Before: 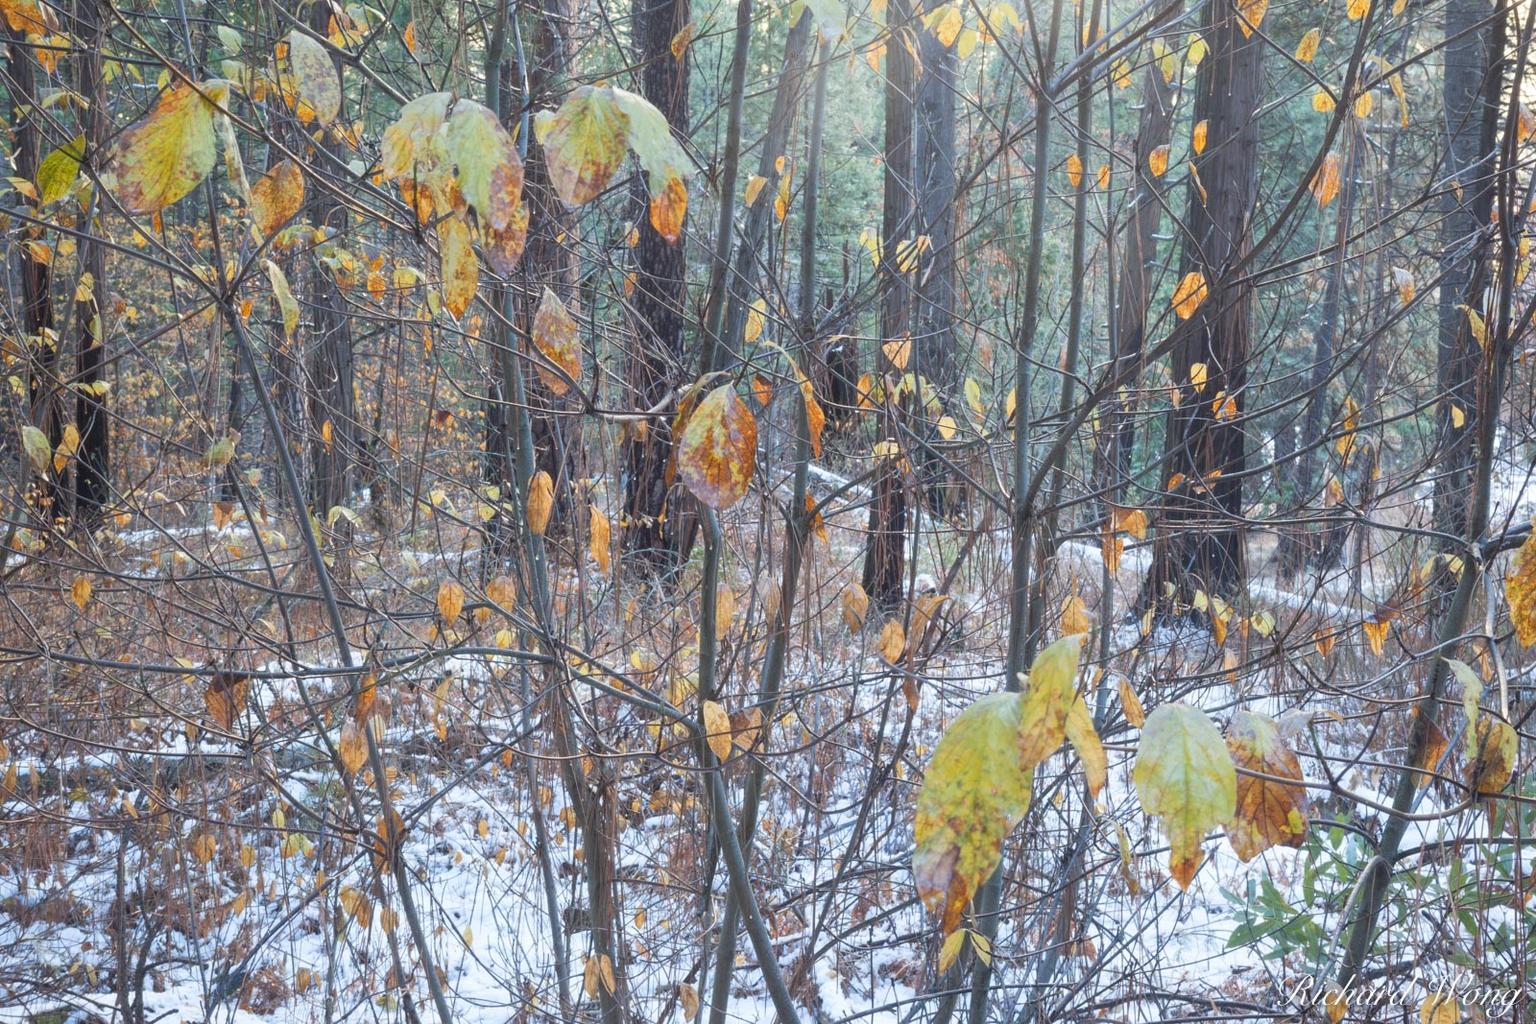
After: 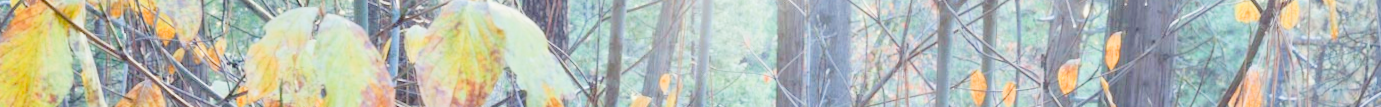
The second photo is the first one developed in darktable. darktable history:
crop and rotate: left 9.644%, top 9.491%, right 6.021%, bottom 80.509%
filmic rgb: black relative exposure -7.65 EV, white relative exposure 4.56 EV, hardness 3.61
rgb levels: levels [[0.01, 0.419, 0.839], [0, 0.5, 1], [0, 0.5, 1]]
contrast equalizer: y [[0.5 ×4, 0.483, 0.43], [0.5 ×6], [0.5 ×6], [0 ×6], [0 ×6]]
levels: levels [0.016, 0.5, 0.996]
rotate and perspective: lens shift (vertical) 0.048, lens shift (horizontal) -0.024, automatic cropping off
velvia: strength 15%
exposure: black level correction 0.011, exposure 1.088 EV, compensate exposure bias true, compensate highlight preservation false
